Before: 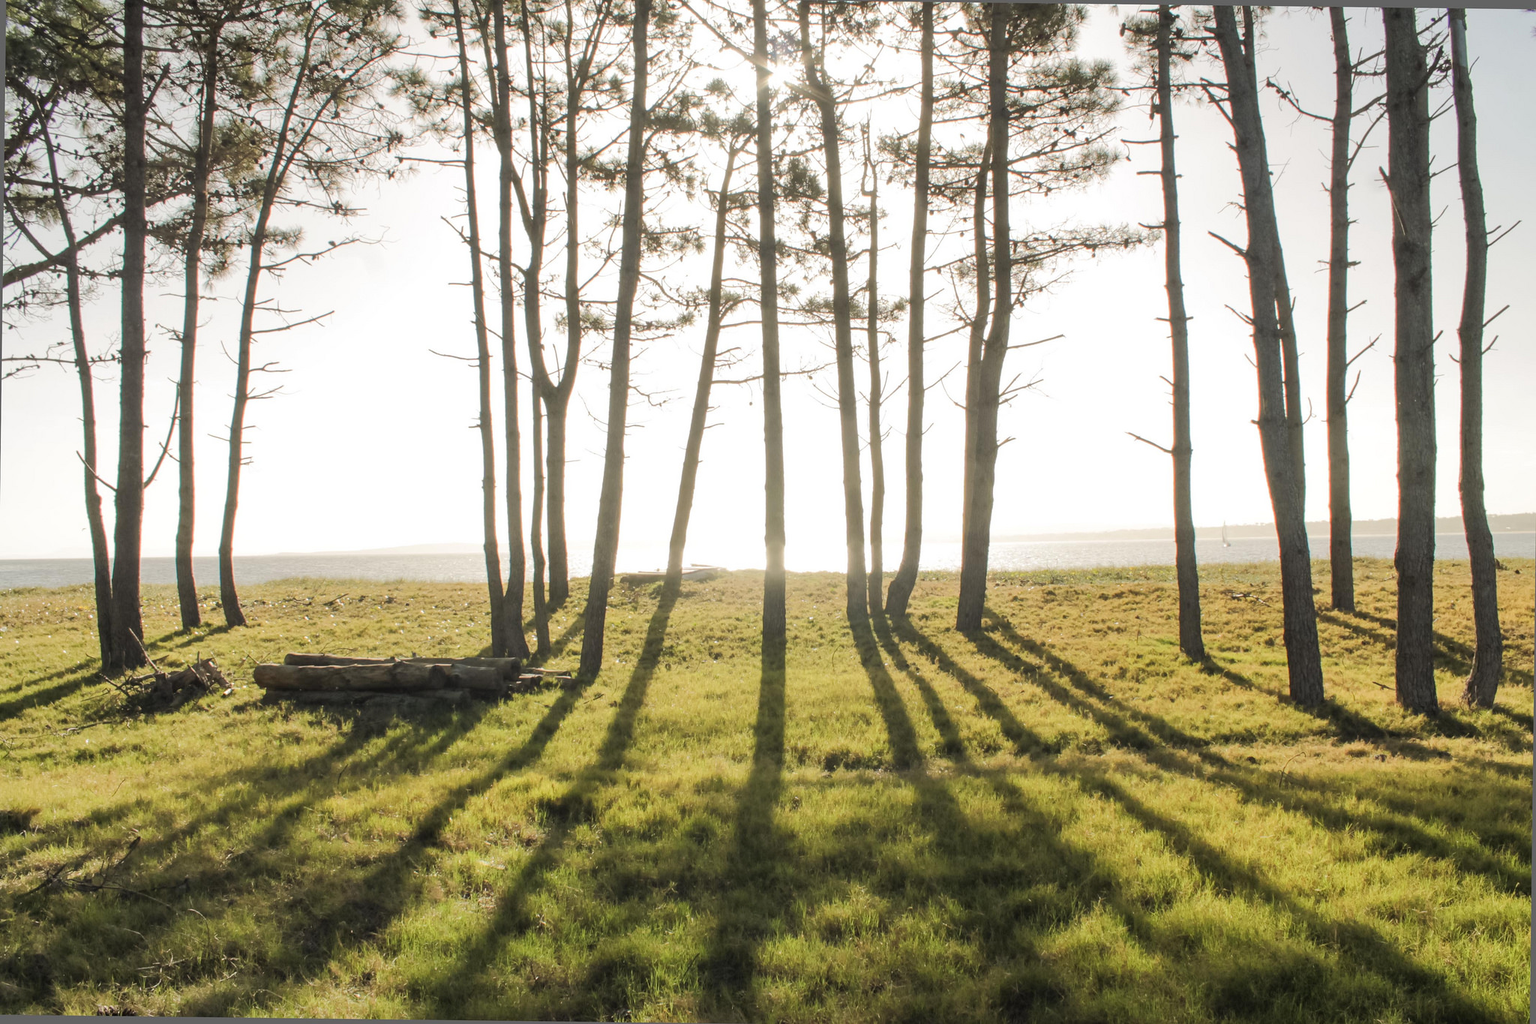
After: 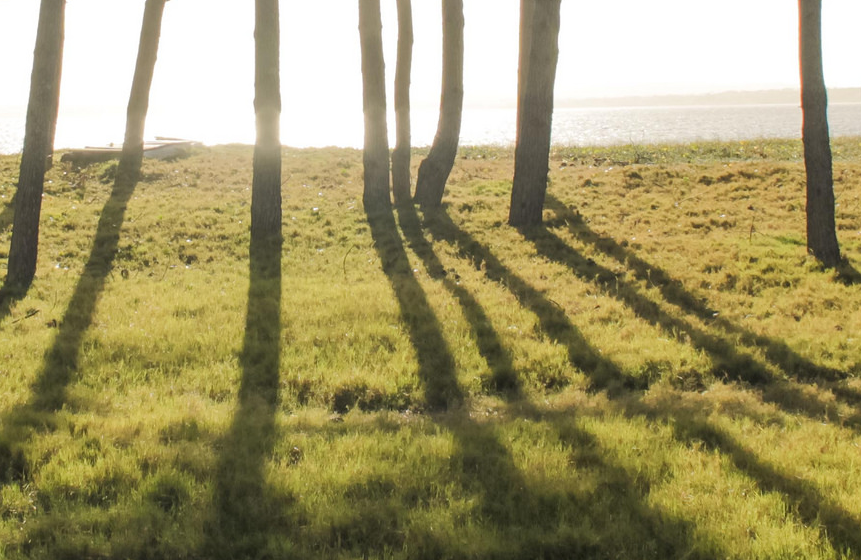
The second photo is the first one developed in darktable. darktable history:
crop: left 37.413%, top 45.062%, right 20.514%, bottom 13.845%
haze removal: compatibility mode true, adaptive false
